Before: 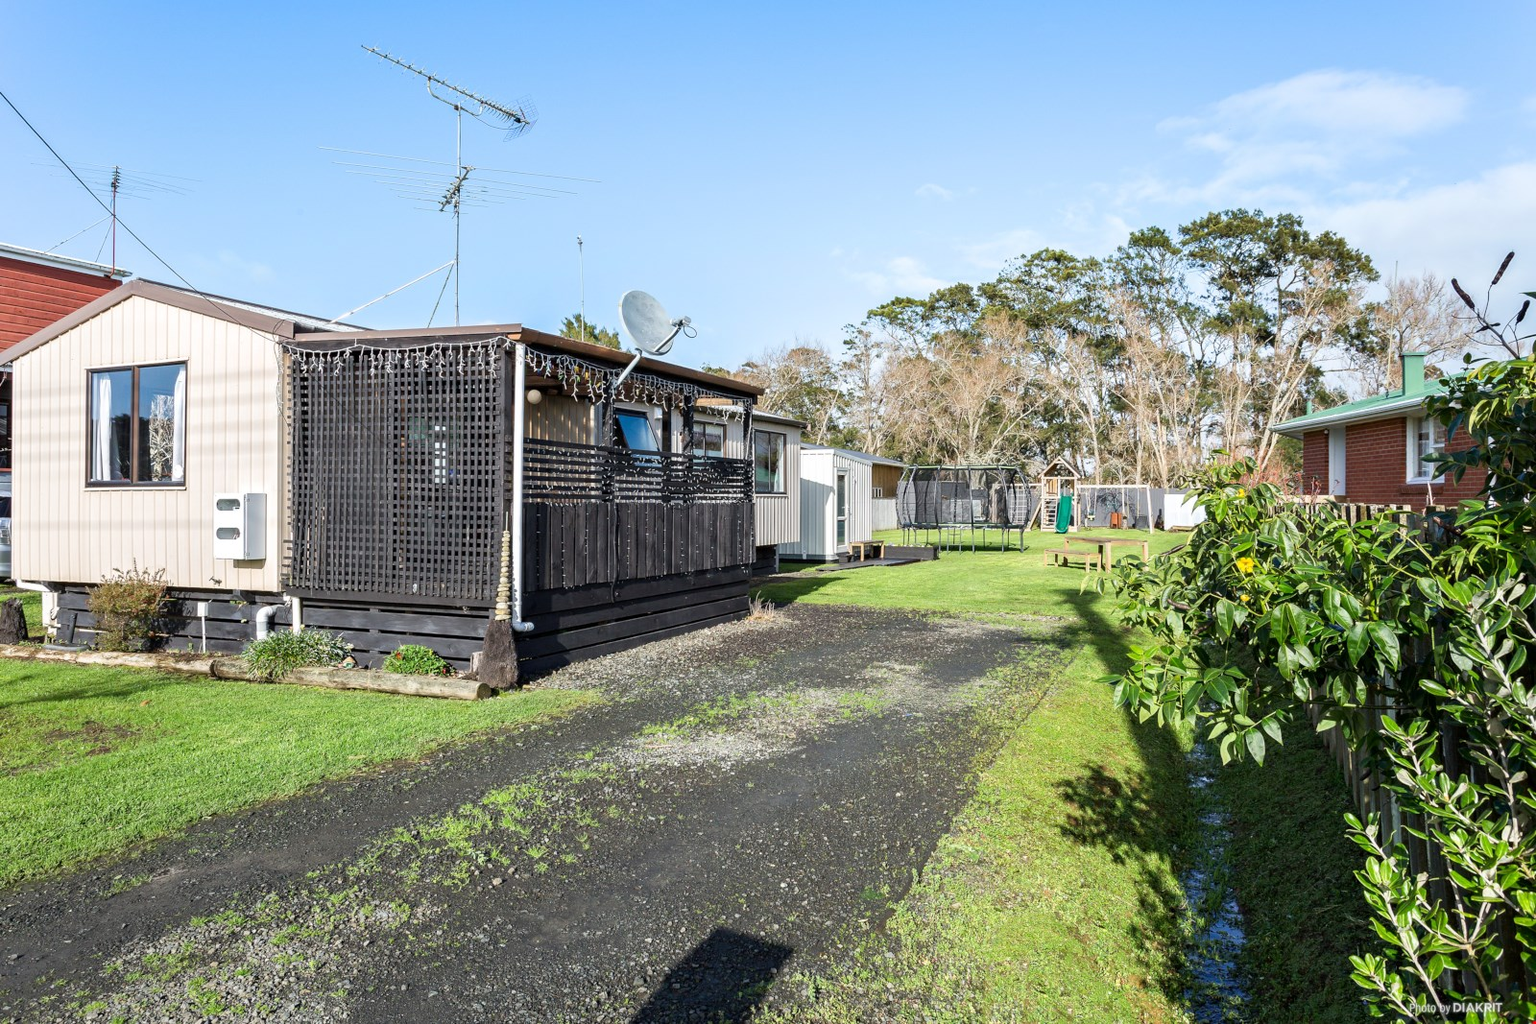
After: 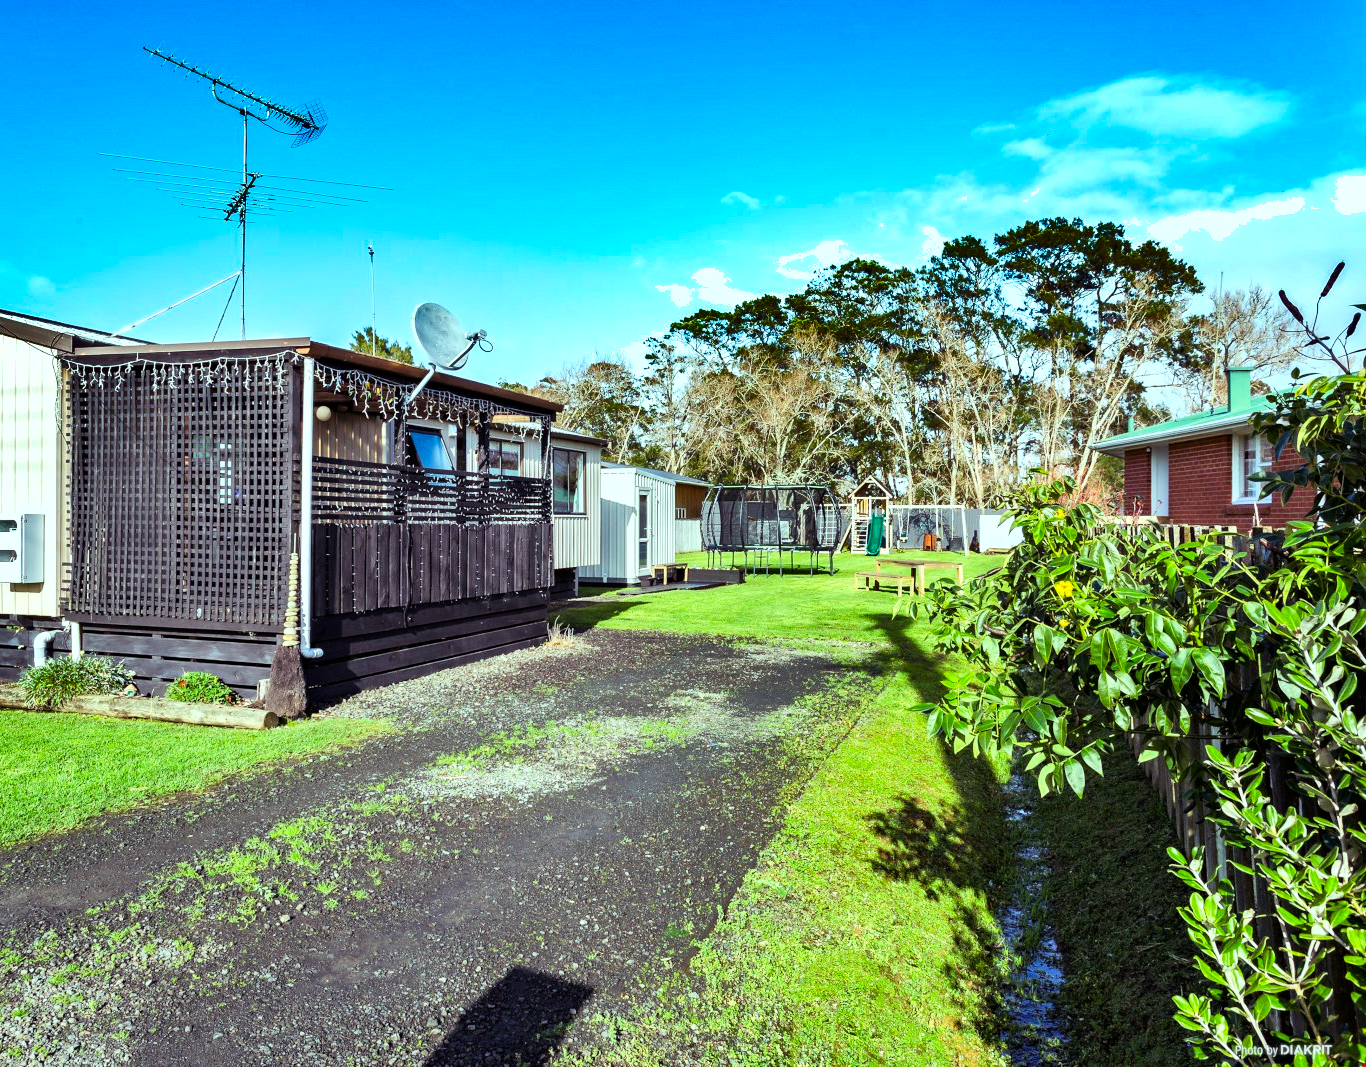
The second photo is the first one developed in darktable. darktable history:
shadows and highlights: shadows 20.91, highlights -82.73, soften with gaussian
crop and rotate: left 14.584%
tone curve: curves: ch0 [(0, 0) (0.004, 0.001) (0.133, 0.112) (0.325, 0.362) (0.832, 0.893) (1, 1)], color space Lab, linked channels, preserve colors none
white balance: red 1, blue 1
color balance rgb: shadows lift › luminance 0.49%, shadows lift › chroma 6.83%, shadows lift › hue 300.29°, power › hue 208.98°, highlights gain › luminance 20.24%, highlights gain › chroma 2.73%, highlights gain › hue 173.85°, perceptual saturation grading › global saturation 18.05%
